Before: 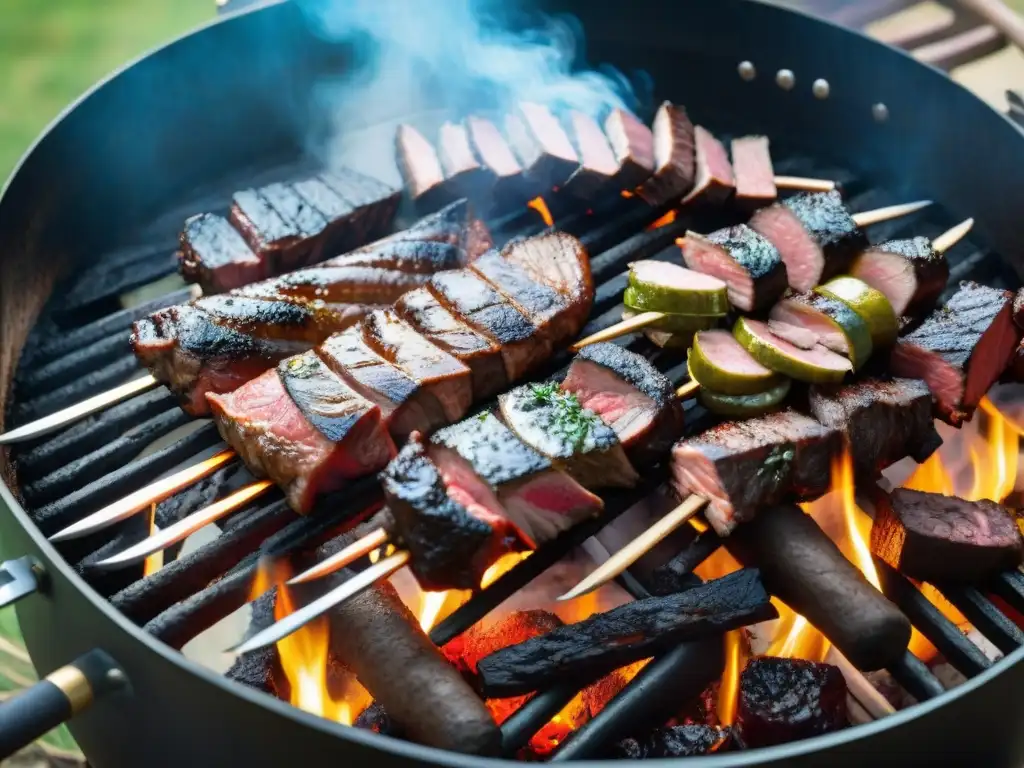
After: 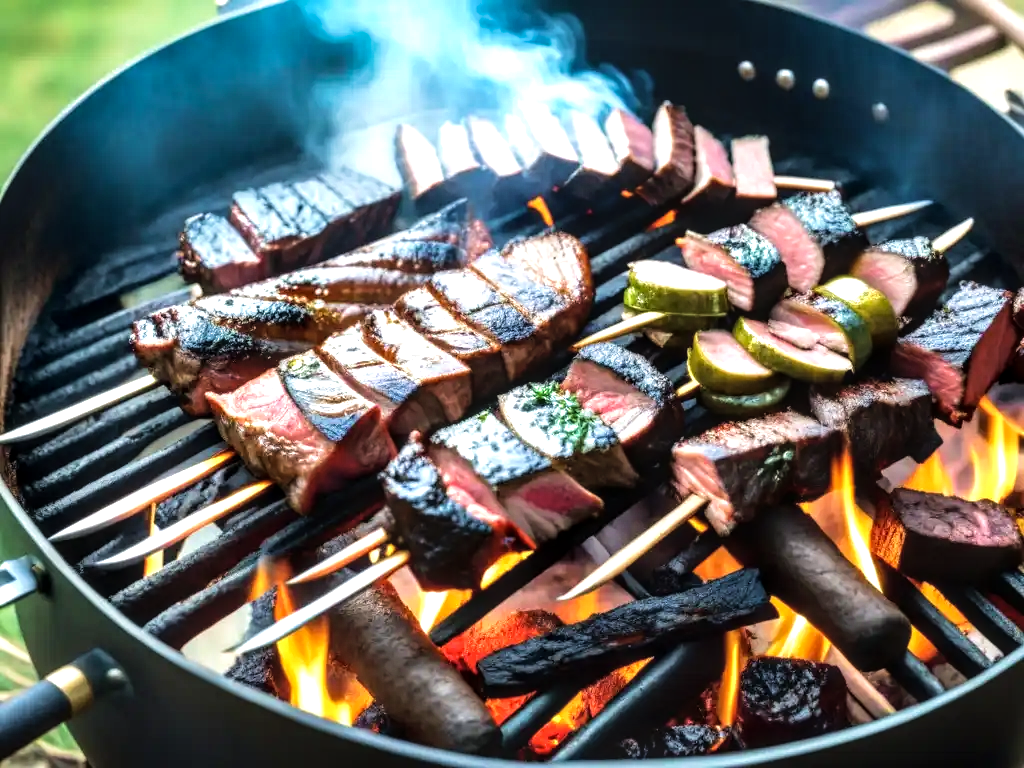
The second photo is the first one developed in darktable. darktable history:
tone equalizer: -8 EV -0.723 EV, -7 EV -0.684 EV, -6 EV -0.613 EV, -5 EV -0.42 EV, -3 EV 0.389 EV, -2 EV 0.6 EV, -1 EV 0.687 EV, +0 EV 0.721 EV, mask exposure compensation -0.512 EV
velvia: on, module defaults
local contrast: highlights 61%, detail 143%, midtone range 0.423
